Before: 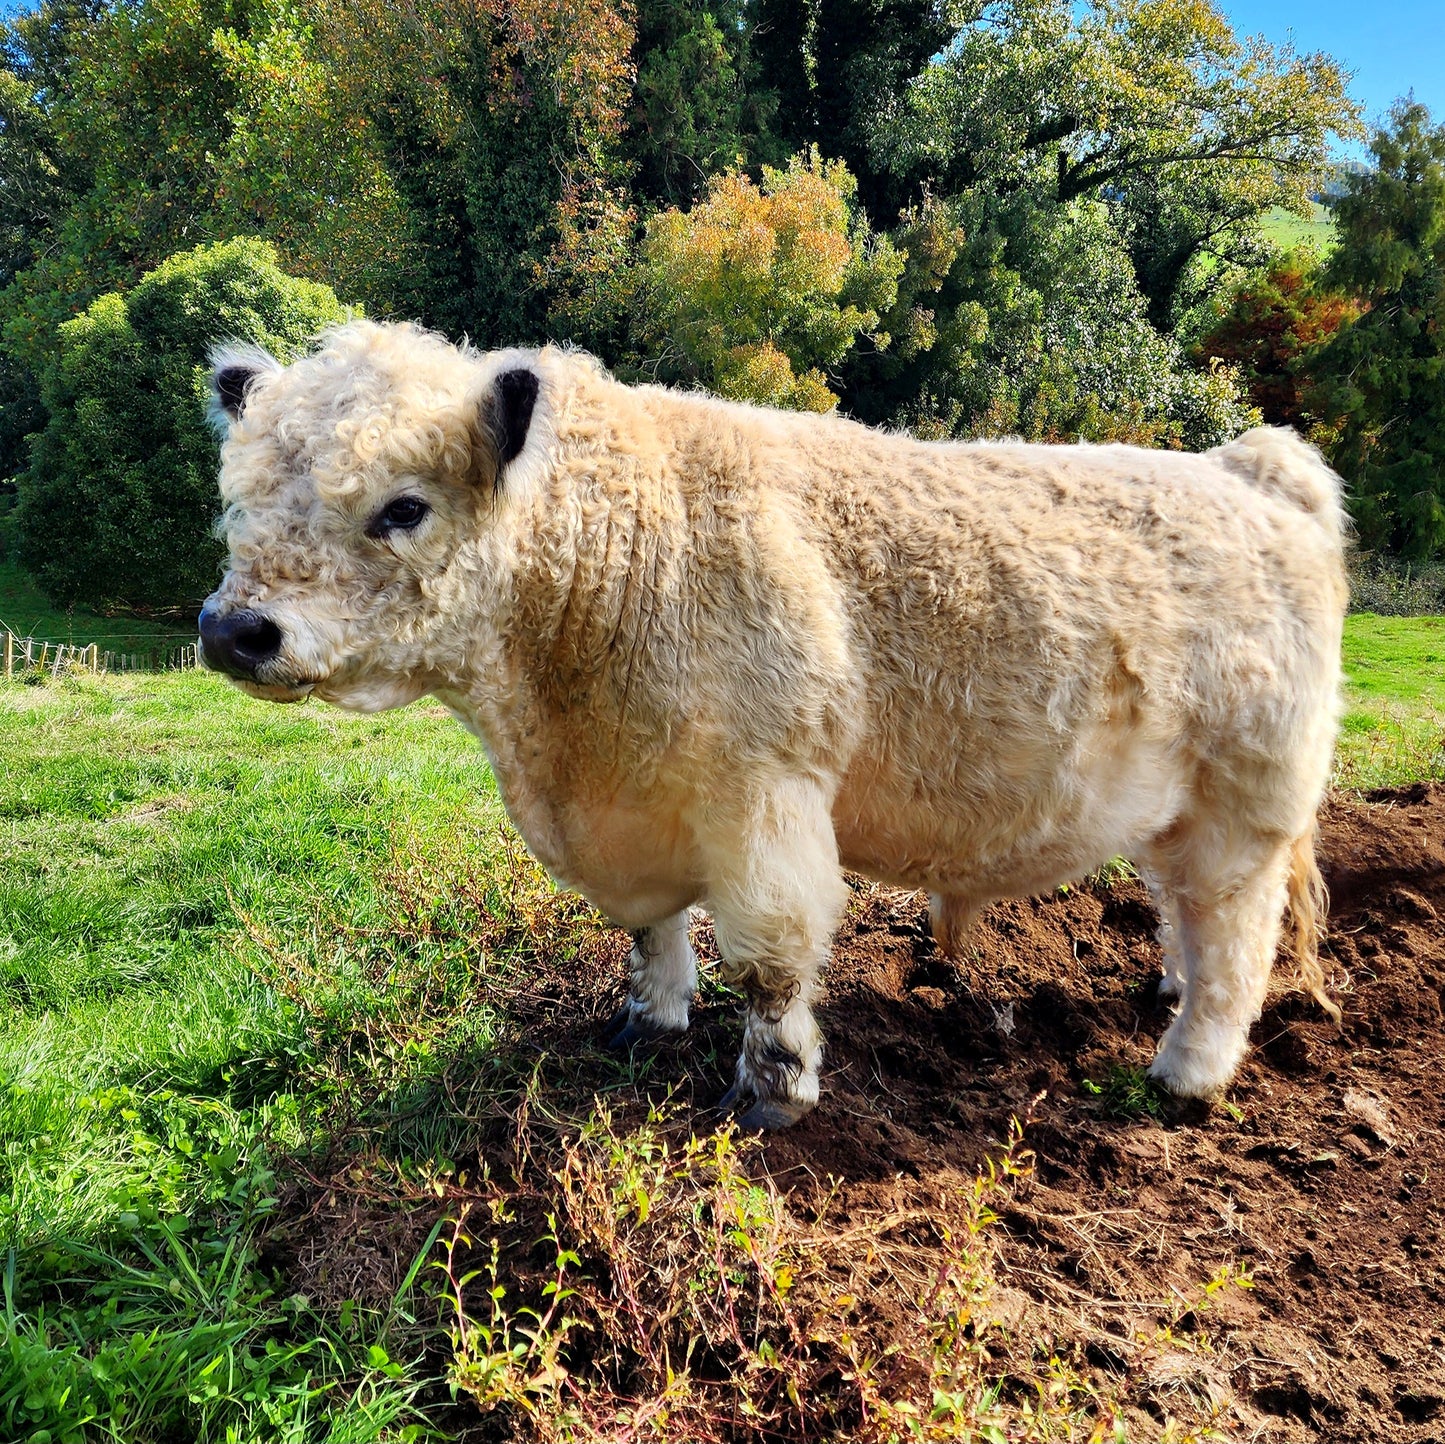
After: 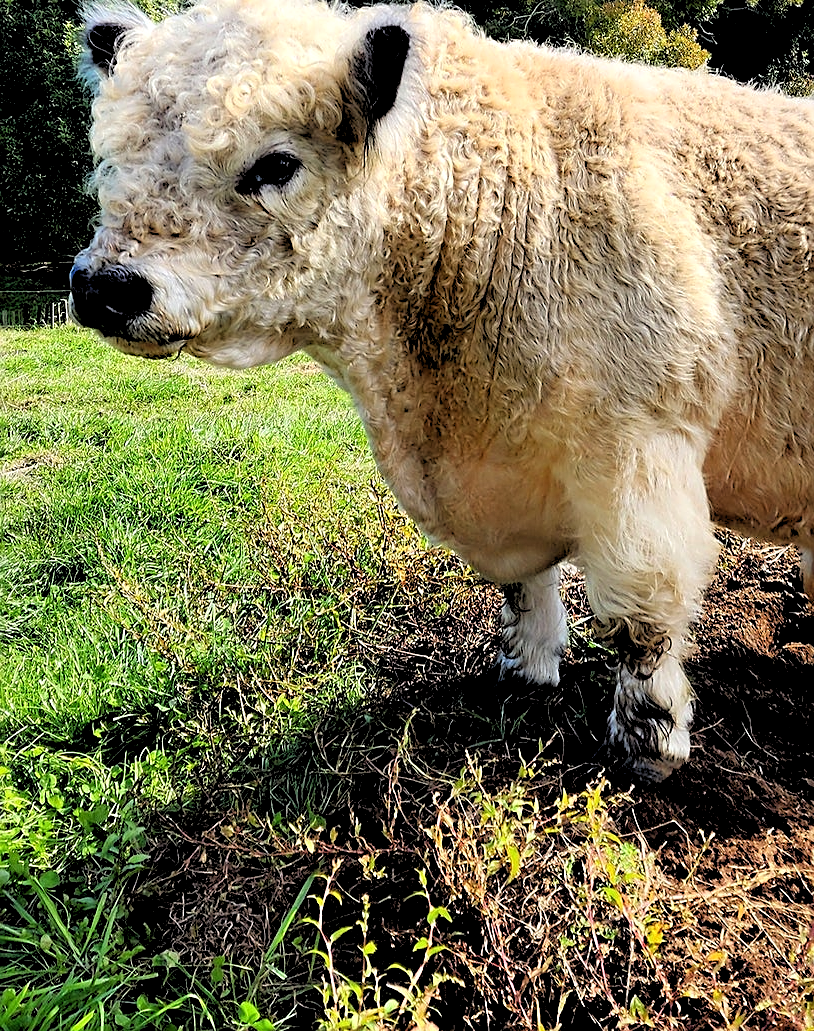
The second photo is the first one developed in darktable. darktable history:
rgb levels: levels [[0.029, 0.461, 0.922], [0, 0.5, 1], [0, 0.5, 1]]
sharpen: on, module defaults
crop: left 8.966%, top 23.852%, right 34.699%, bottom 4.703%
